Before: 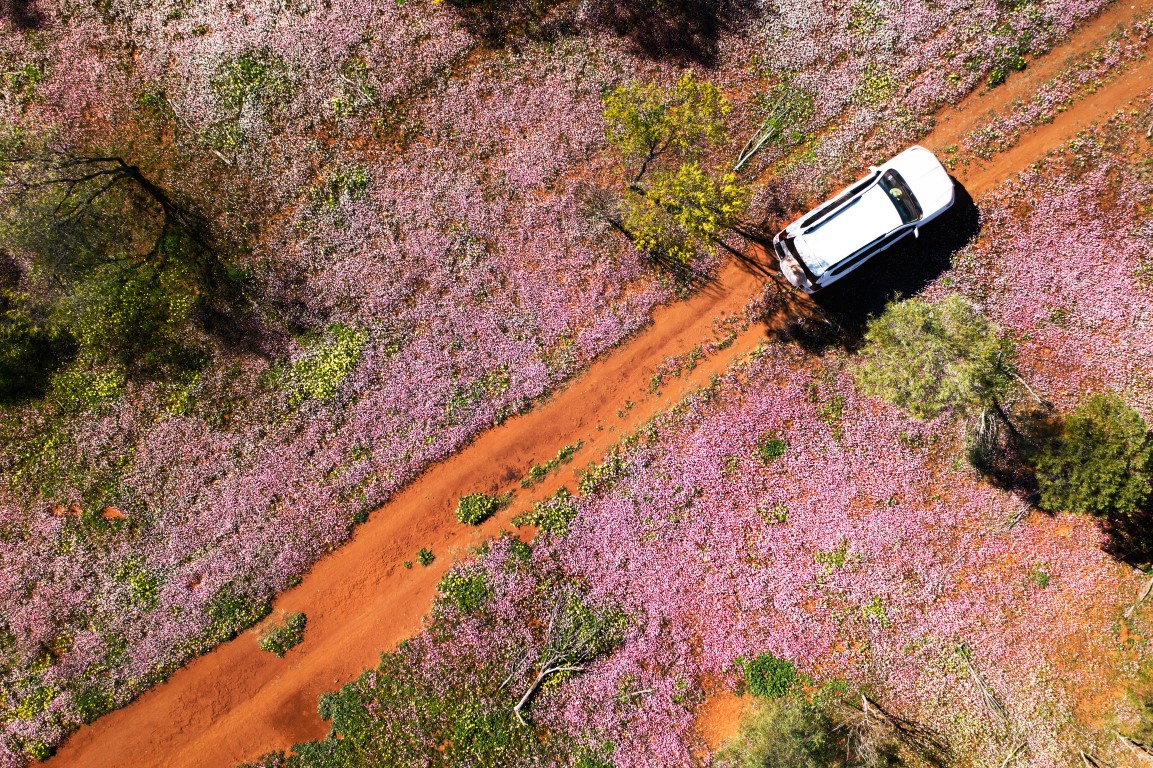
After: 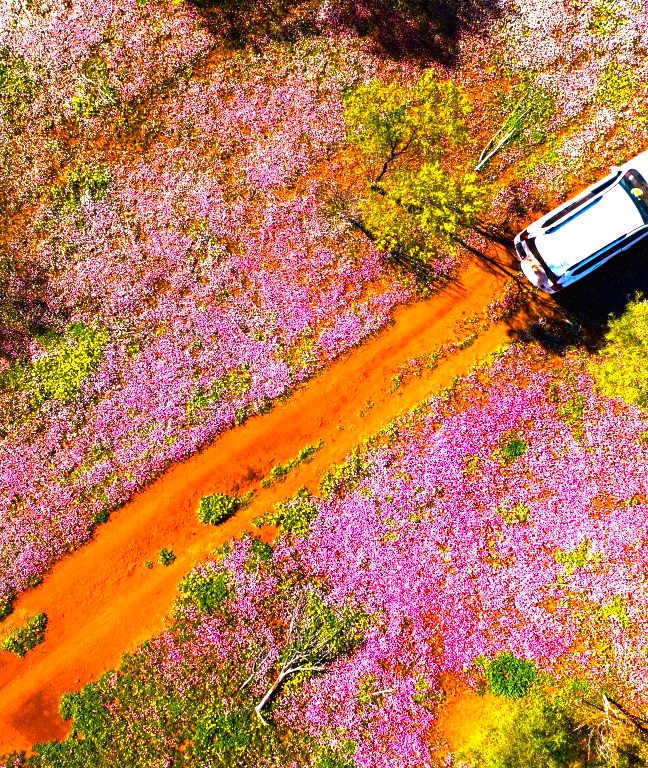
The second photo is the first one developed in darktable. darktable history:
tone equalizer: on, module defaults
vibrance: on, module defaults
color balance rgb: linear chroma grading › global chroma 25%, perceptual saturation grading › global saturation 40%, perceptual brilliance grading › global brilliance 30%, global vibrance 40%
crop and rotate: left 22.516%, right 21.234%
shadows and highlights: shadows -30, highlights 30
